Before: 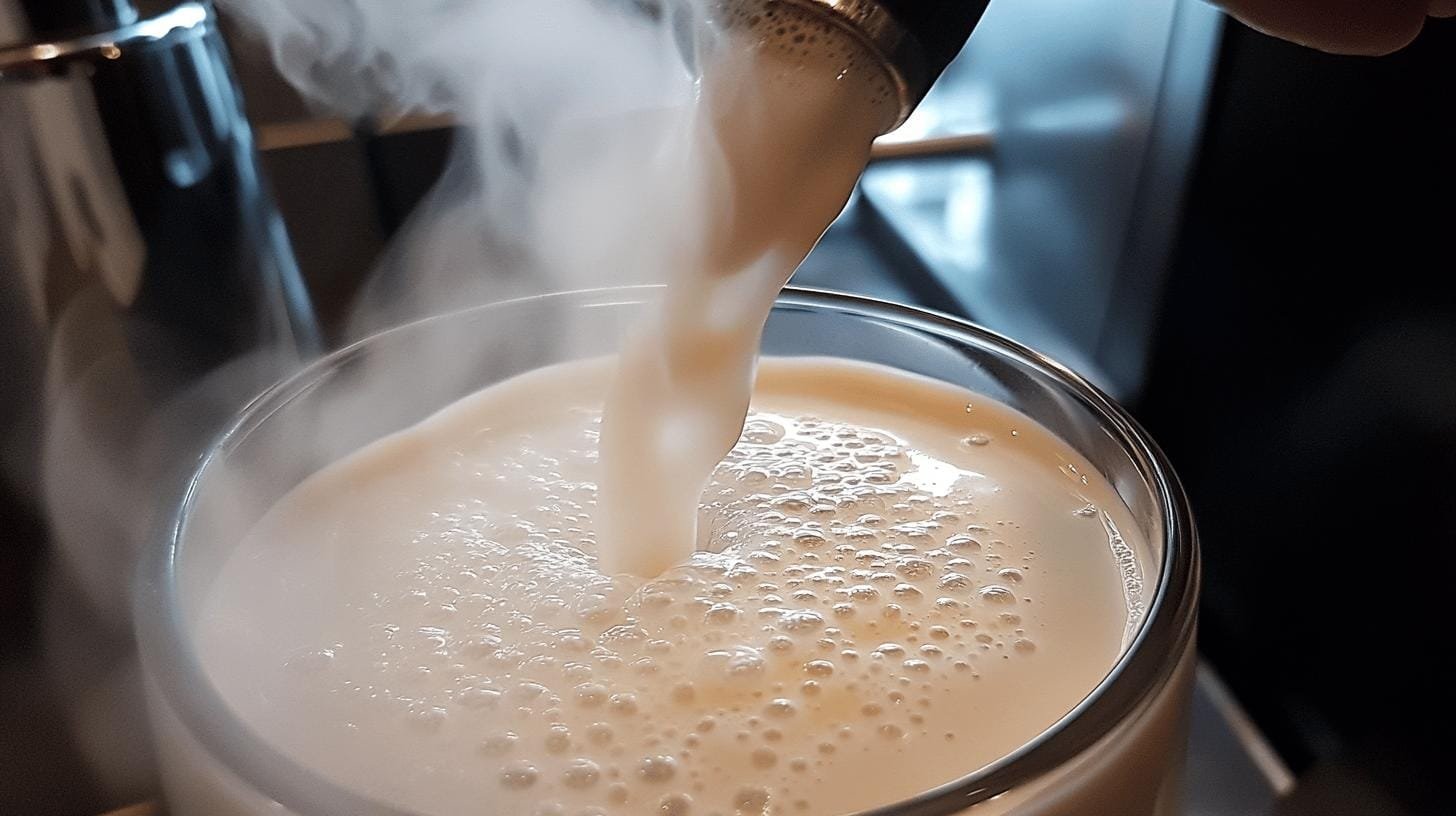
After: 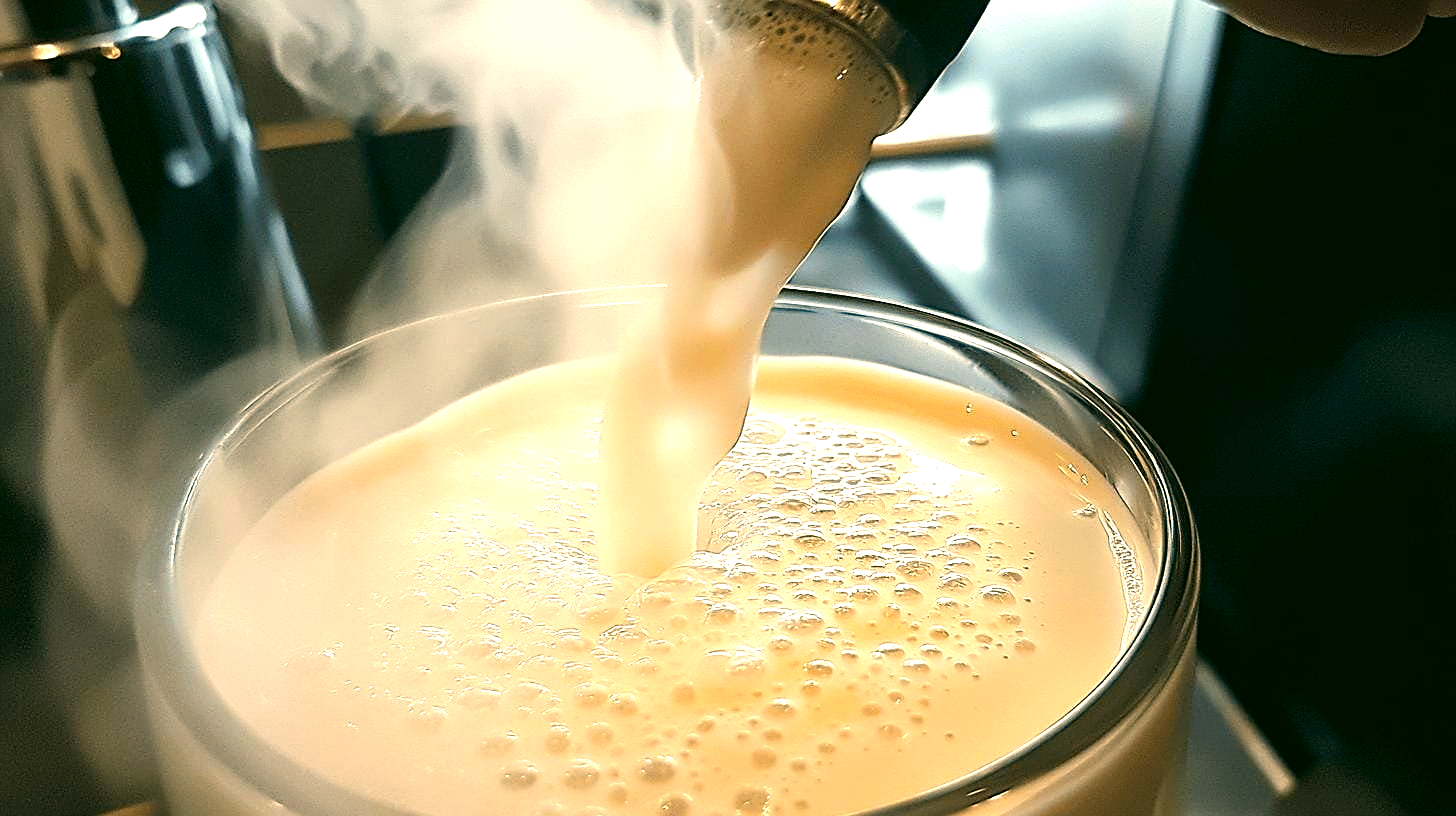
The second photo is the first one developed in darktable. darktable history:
exposure: exposure 1 EV, compensate highlight preservation false
grain: coarseness 0.09 ISO, strength 10%
color correction: highlights a* 5.3, highlights b* 24.26, shadows a* -15.58, shadows b* 4.02
sharpen: on, module defaults
